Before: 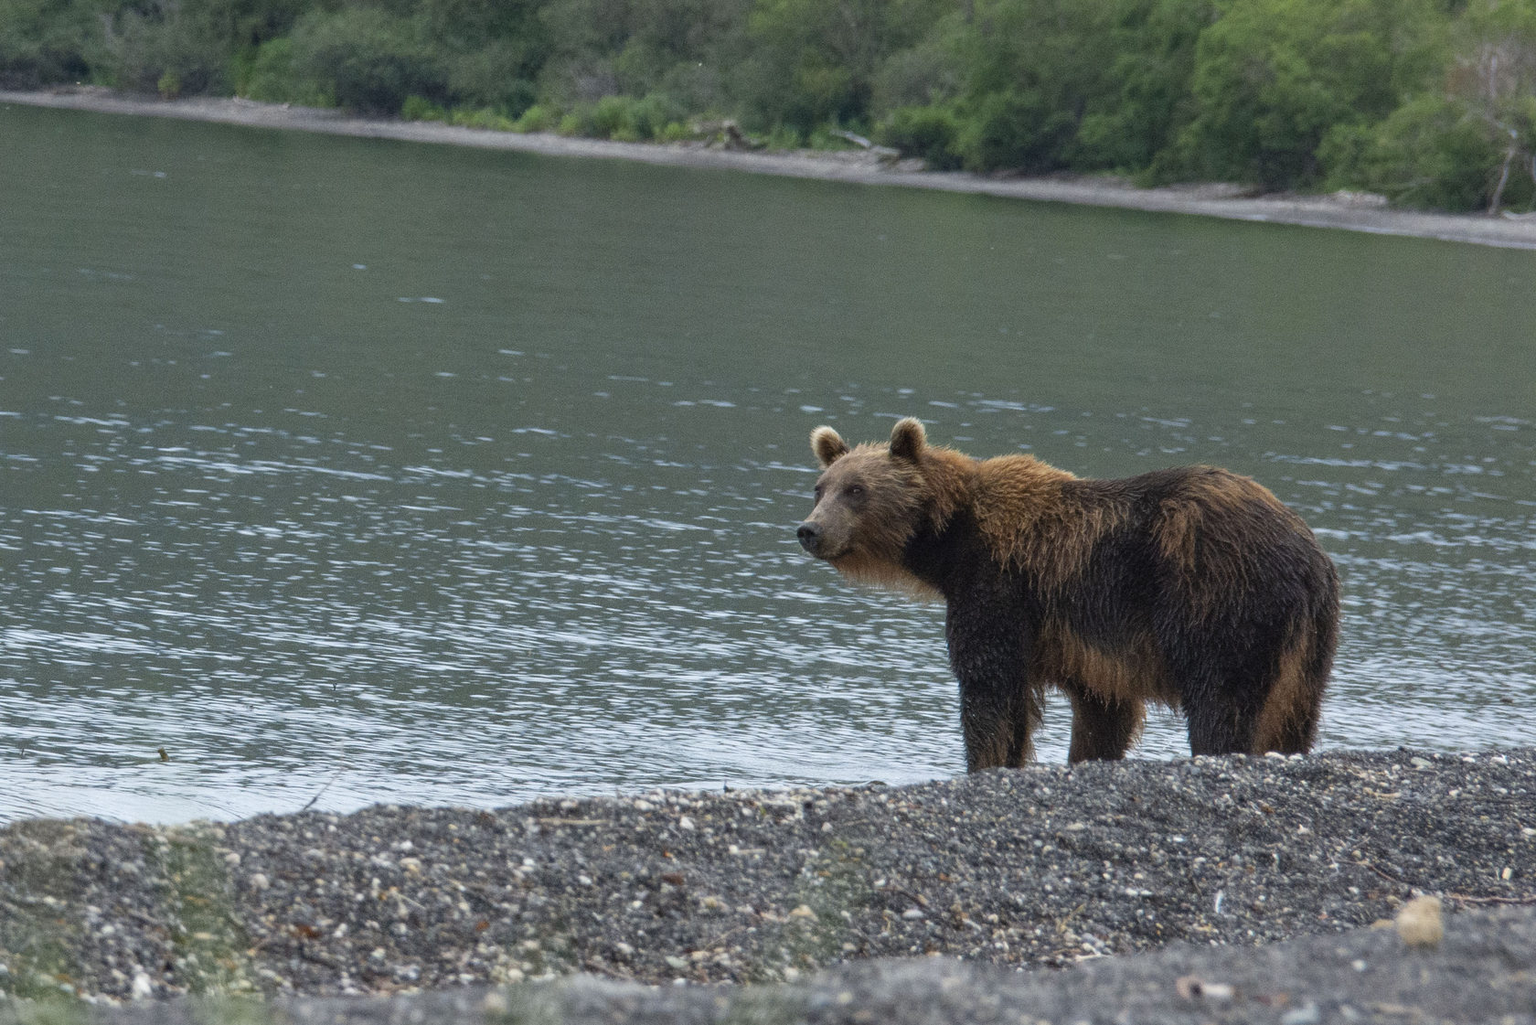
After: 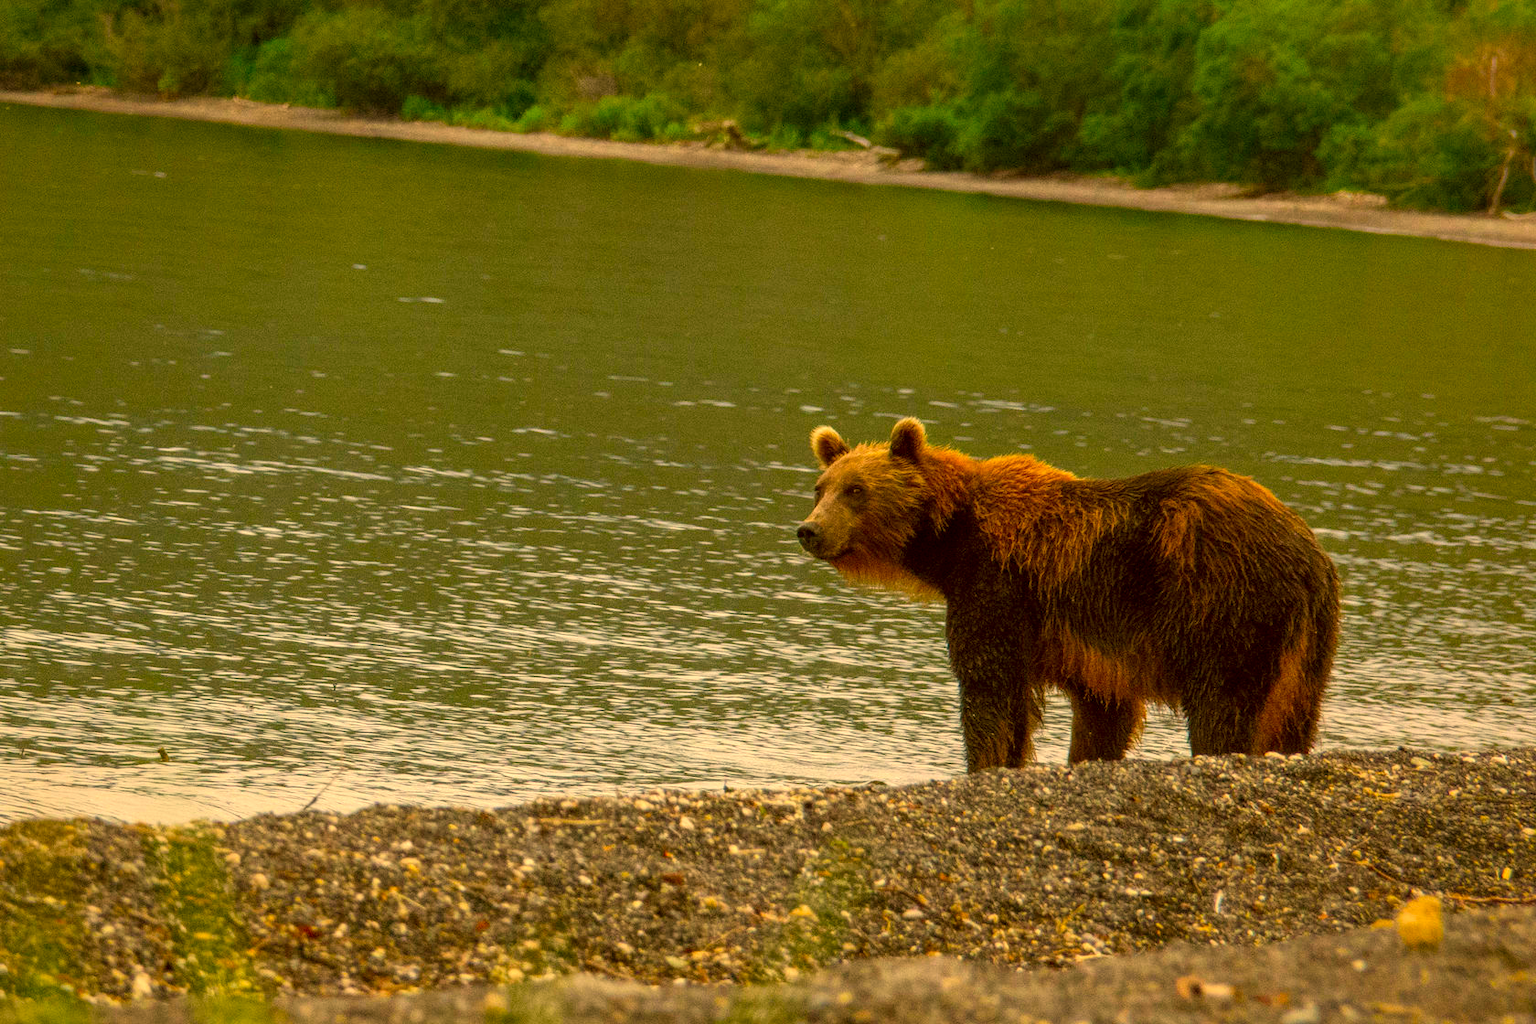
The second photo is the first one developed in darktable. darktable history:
local contrast: on, module defaults
vignetting: fall-off start 67.64%, fall-off radius 67.11%, brightness -0.228, saturation 0.152, automatic ratio true, unbound false
color correction: highlights a* 10.46, highlights b* 30.76, shadows a* 2.81, shadows b* 18.29, saturation 1.74
